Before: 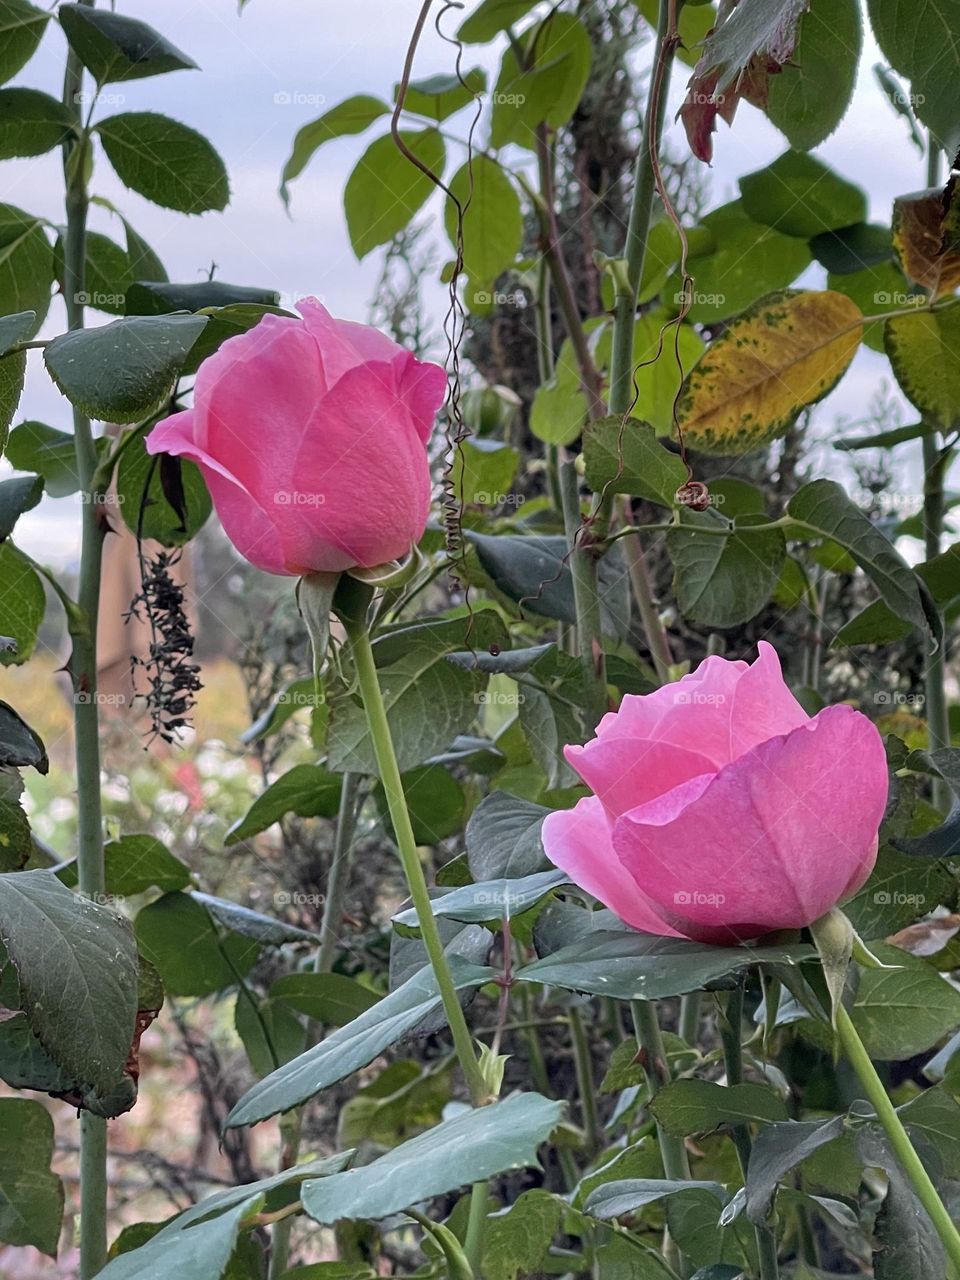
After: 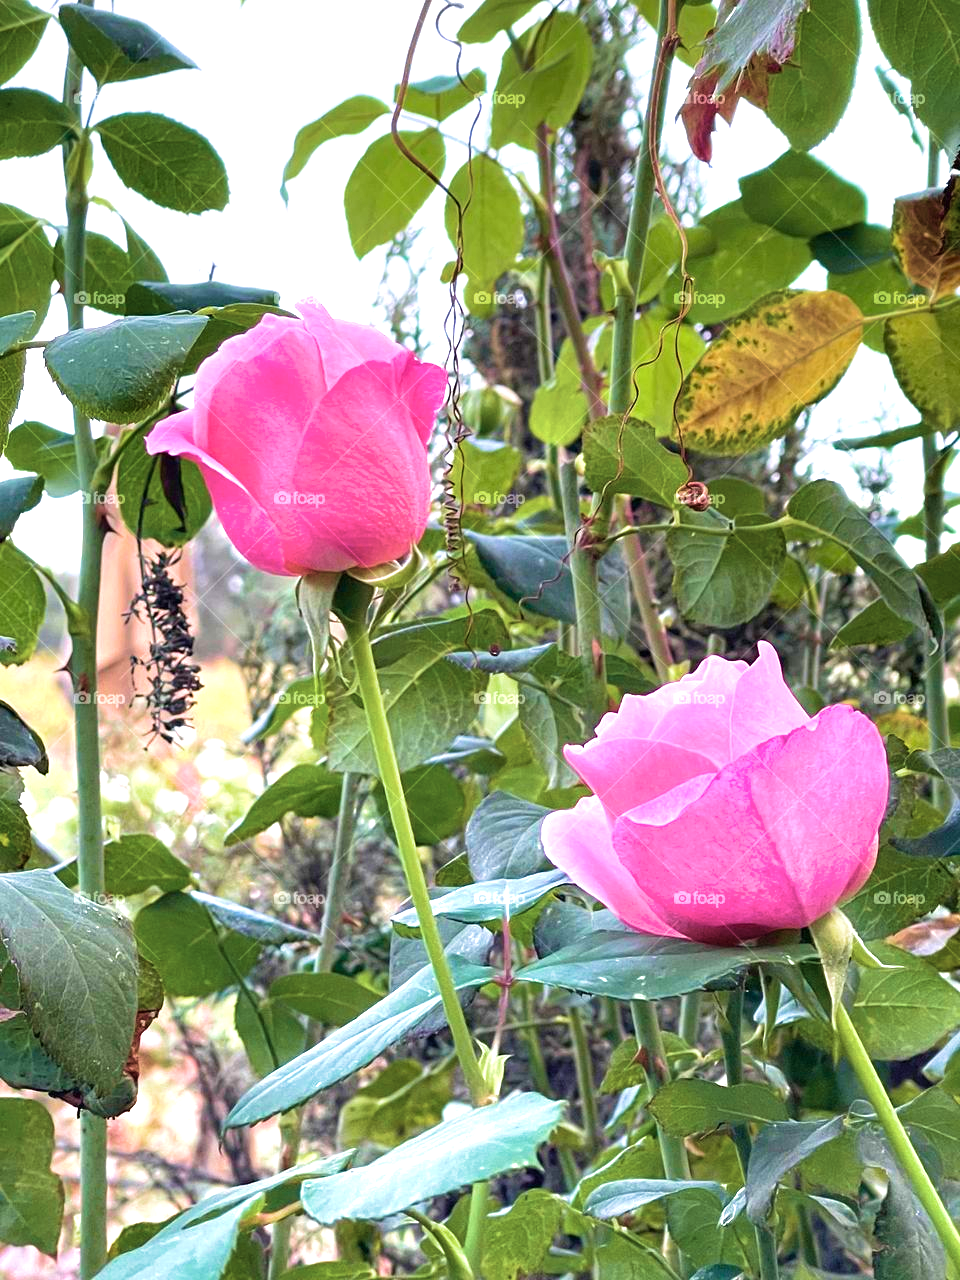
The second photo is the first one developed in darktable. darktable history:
exposure: black level correction 0, exposure 1.199 EV, compensate highlight preservation false
velvia: strength 75%
